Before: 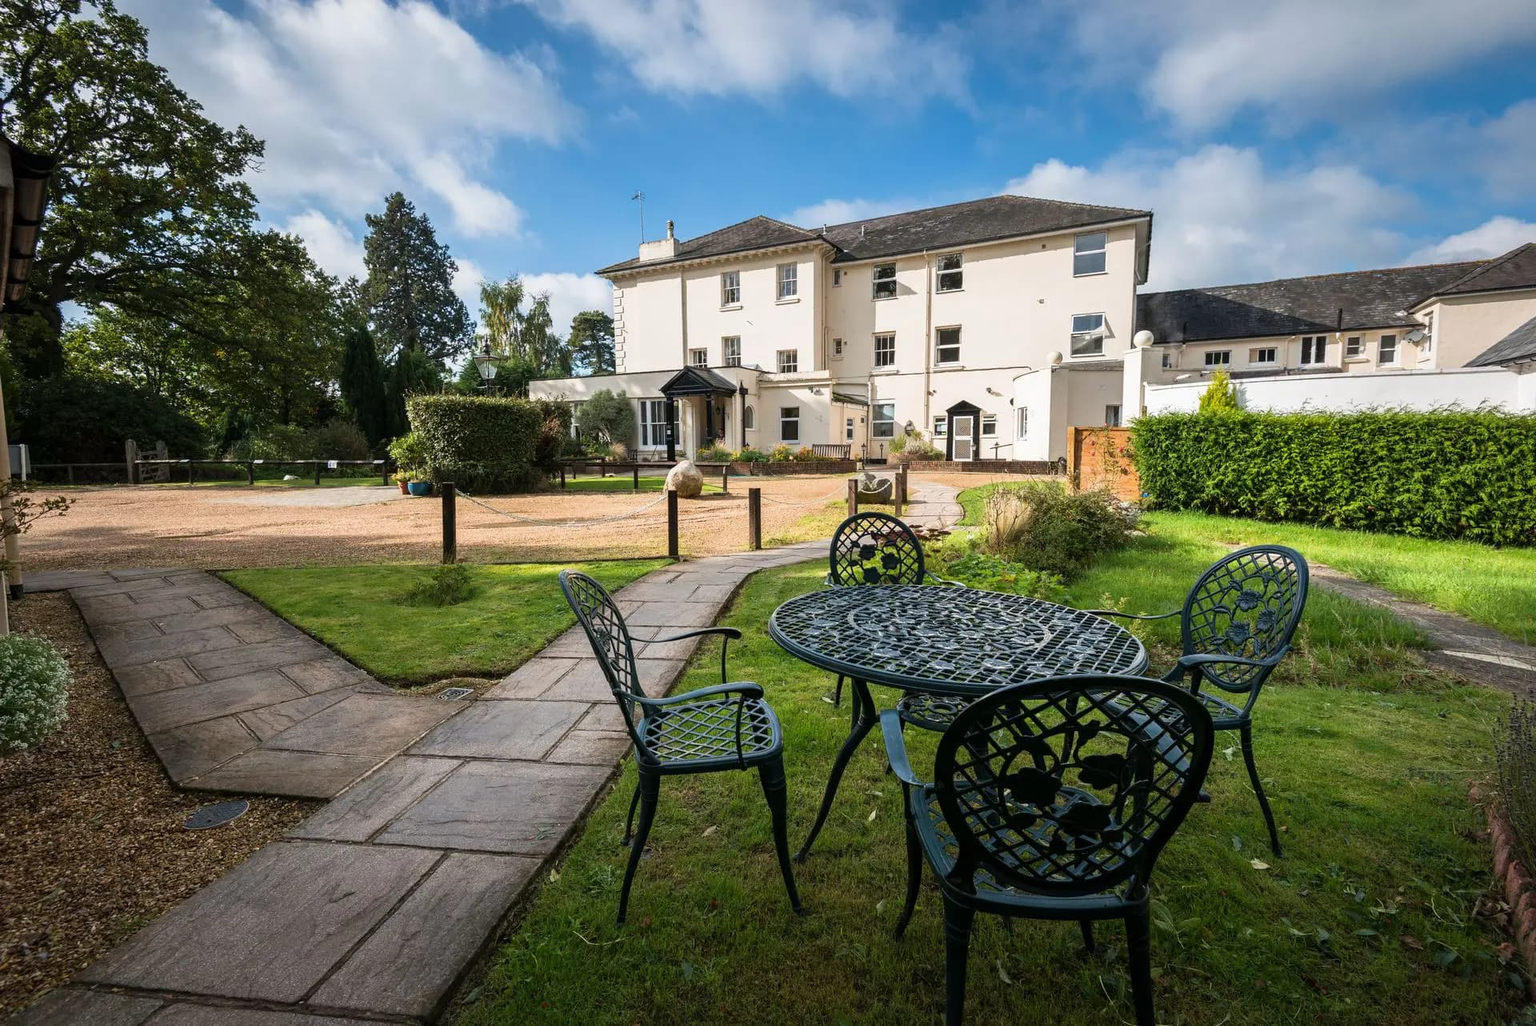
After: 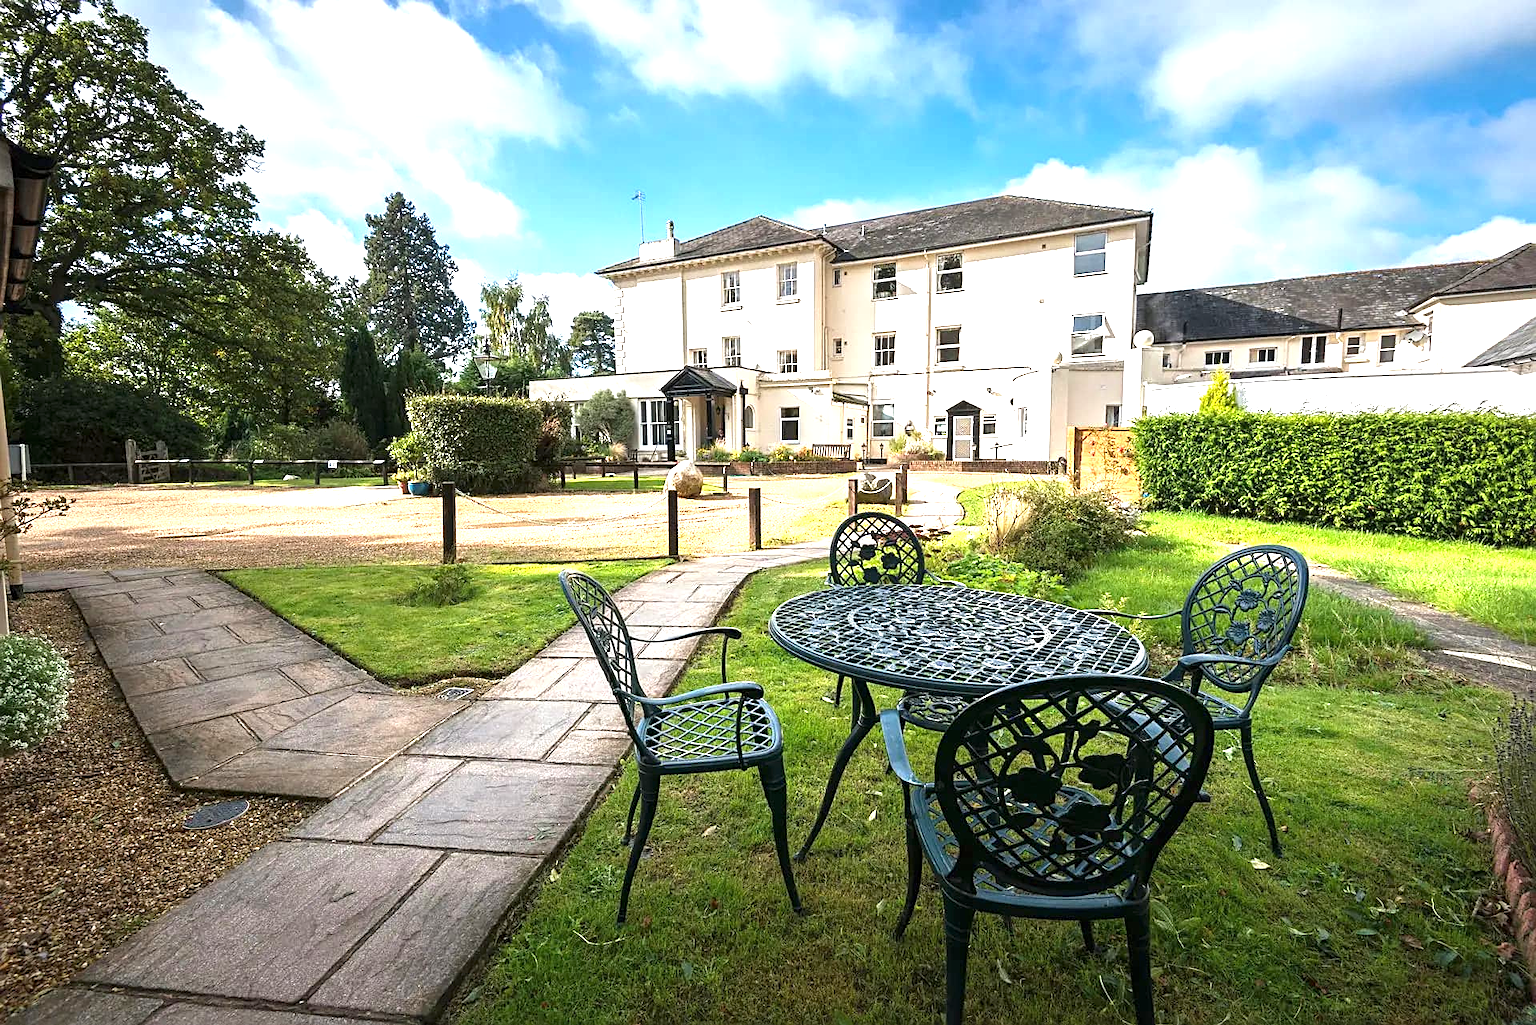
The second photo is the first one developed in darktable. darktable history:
tone equalizer: edges refinement/feathering 500, mask exposure compensation -1.57 EV, preserve details no
exposure: black level correction 0, exposure 1.2 EV, compensate exposure bias true, compensate highlight preservation false
sharpen: on, module defaults
